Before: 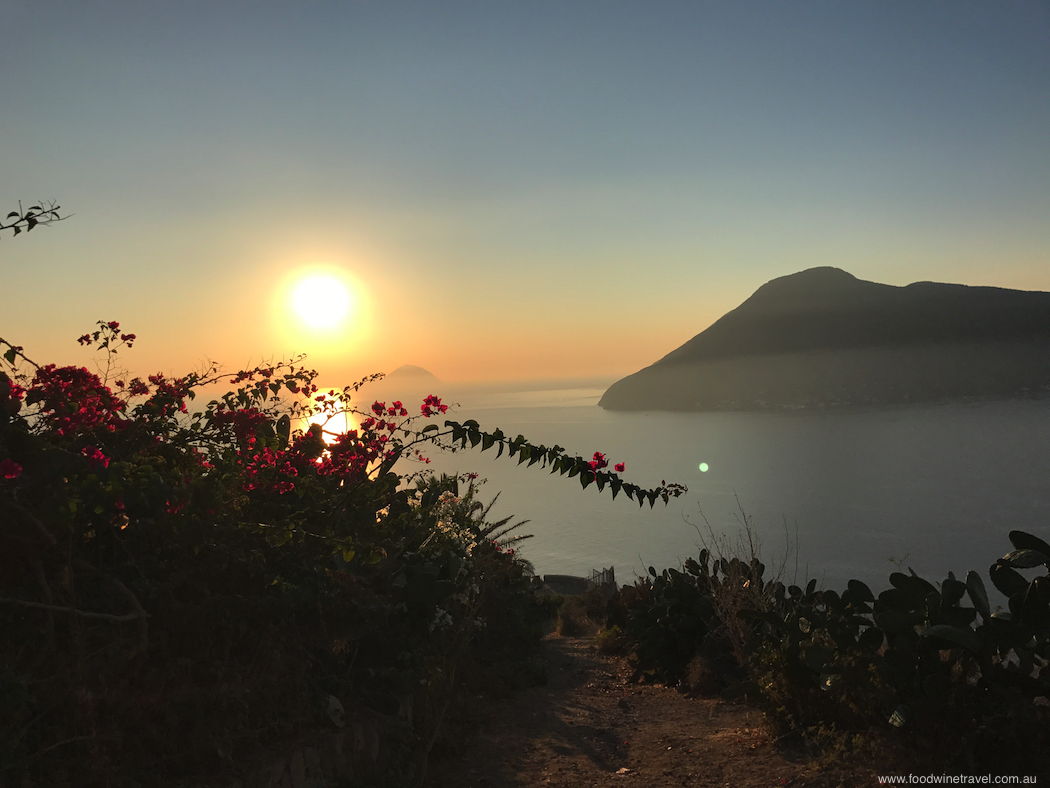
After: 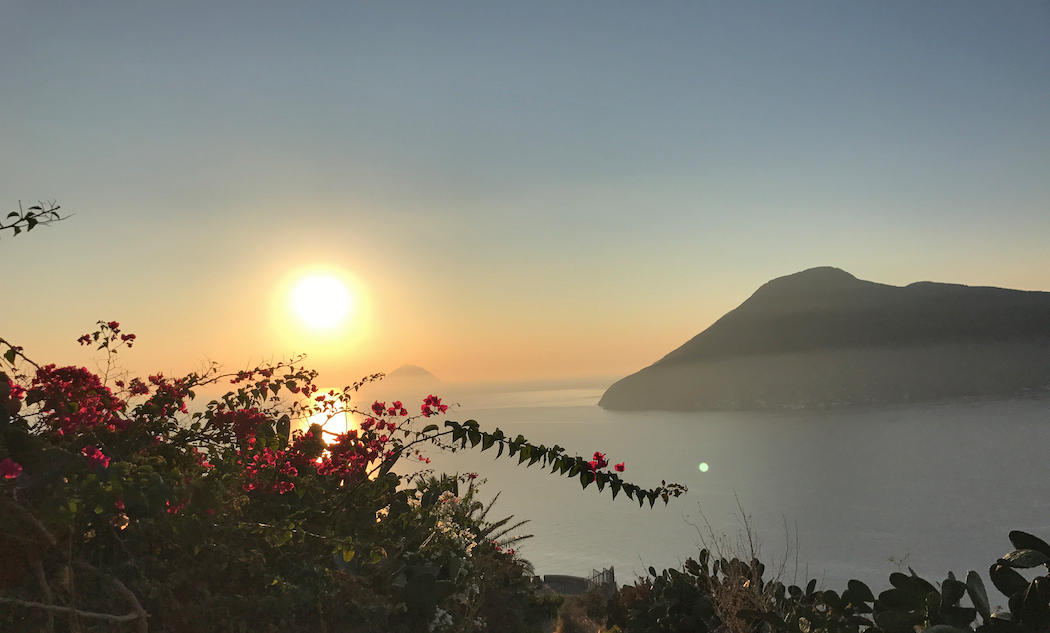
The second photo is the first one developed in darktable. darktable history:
shadows and highlights: soften with gaussian
crop: bottom 19.55%
